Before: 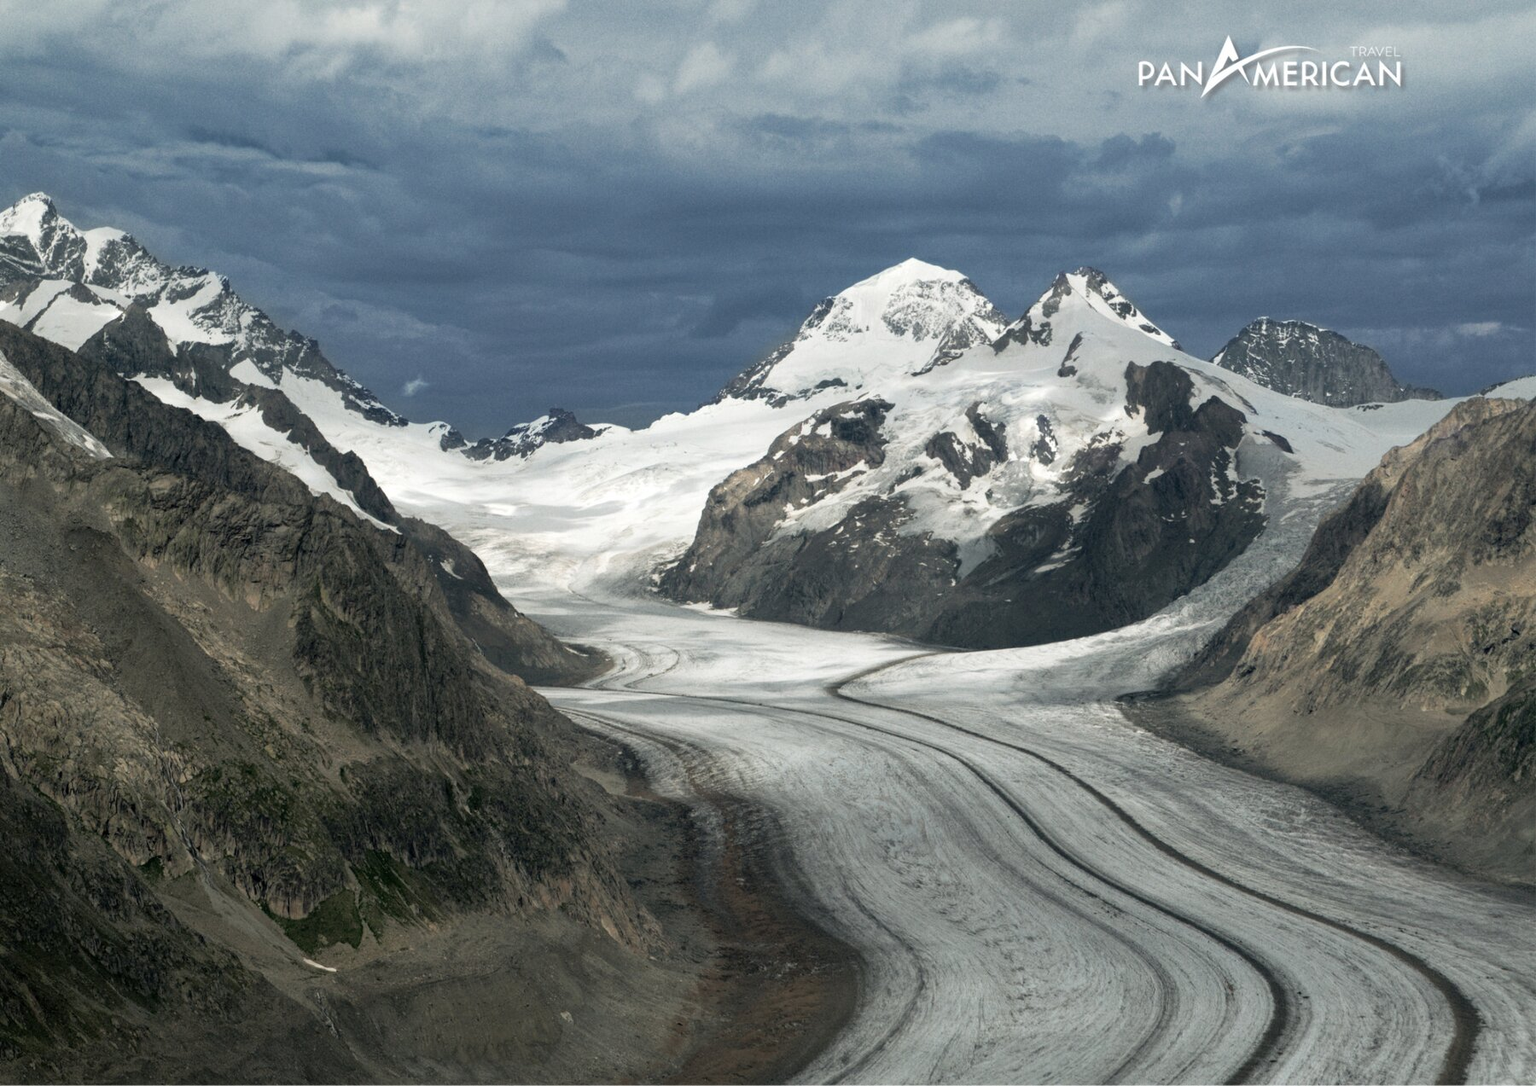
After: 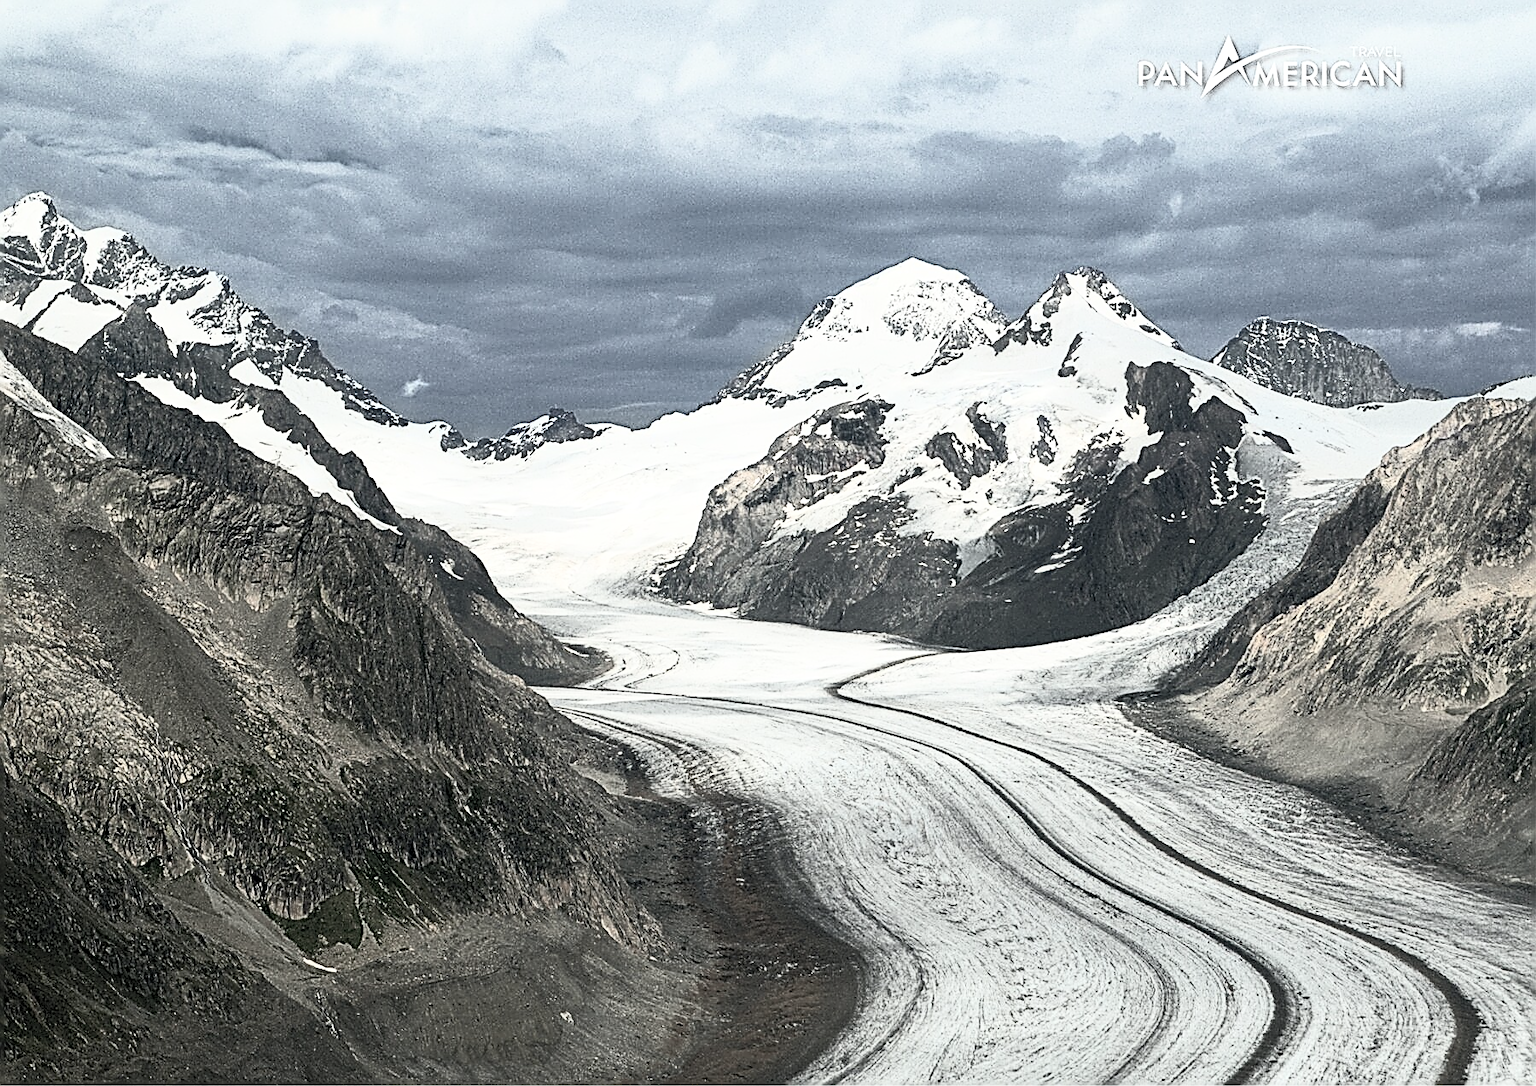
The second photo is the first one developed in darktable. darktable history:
contrast brightness saturation: contrast 0.57, brightness 0.57, saturation -0.34
sharpen: amount 2
